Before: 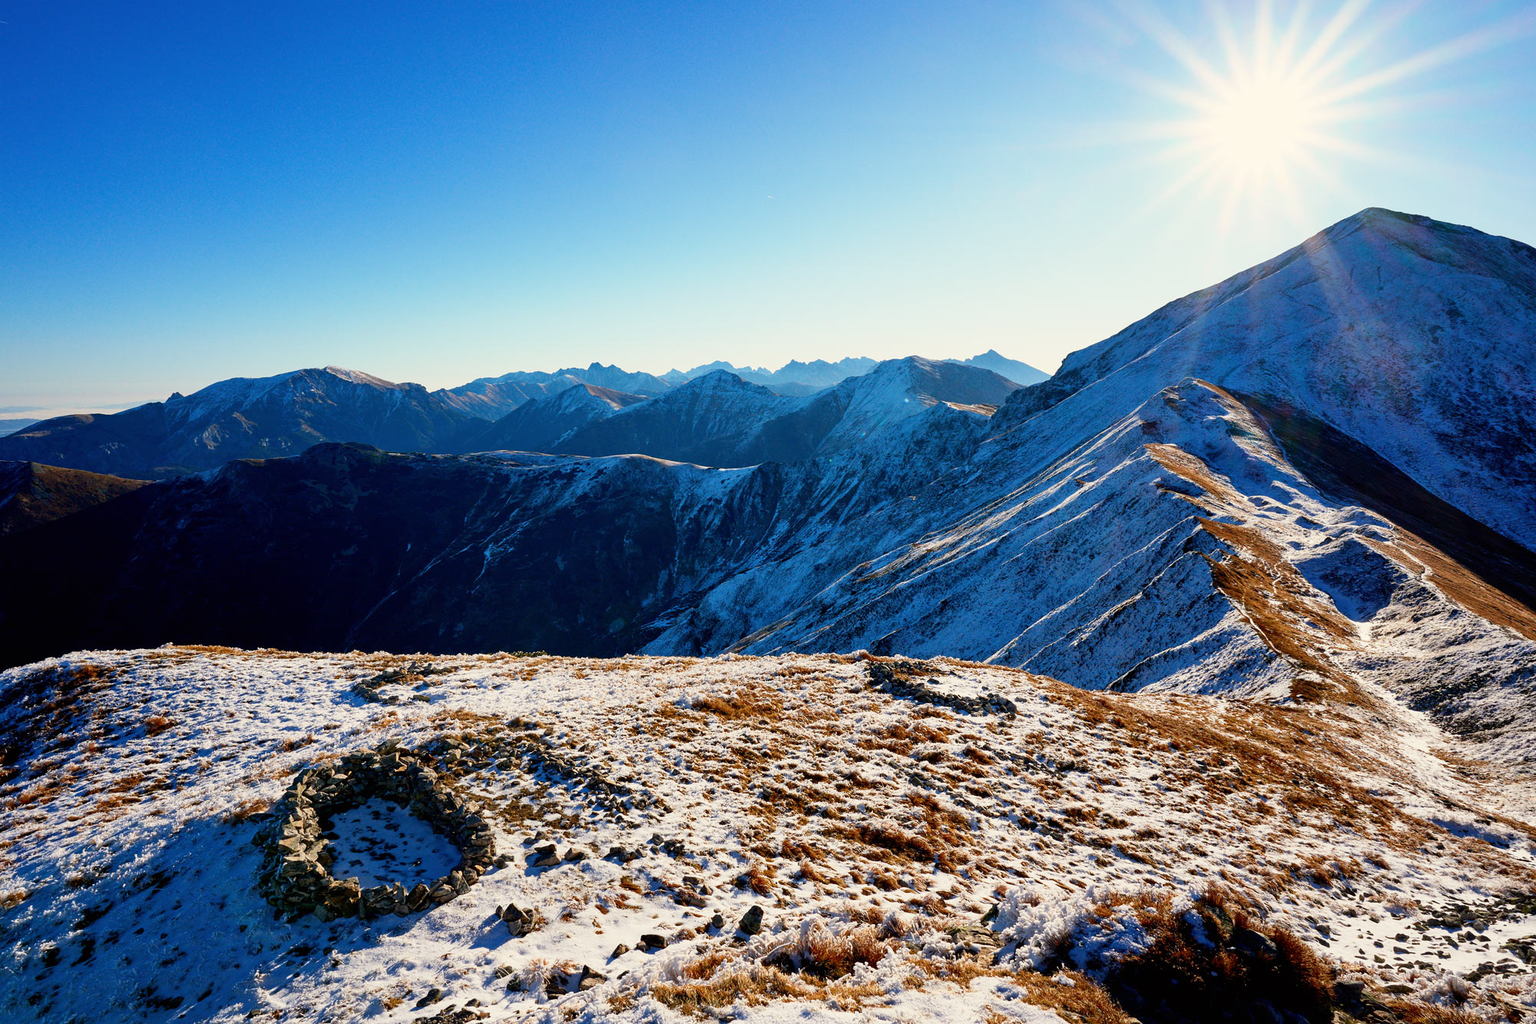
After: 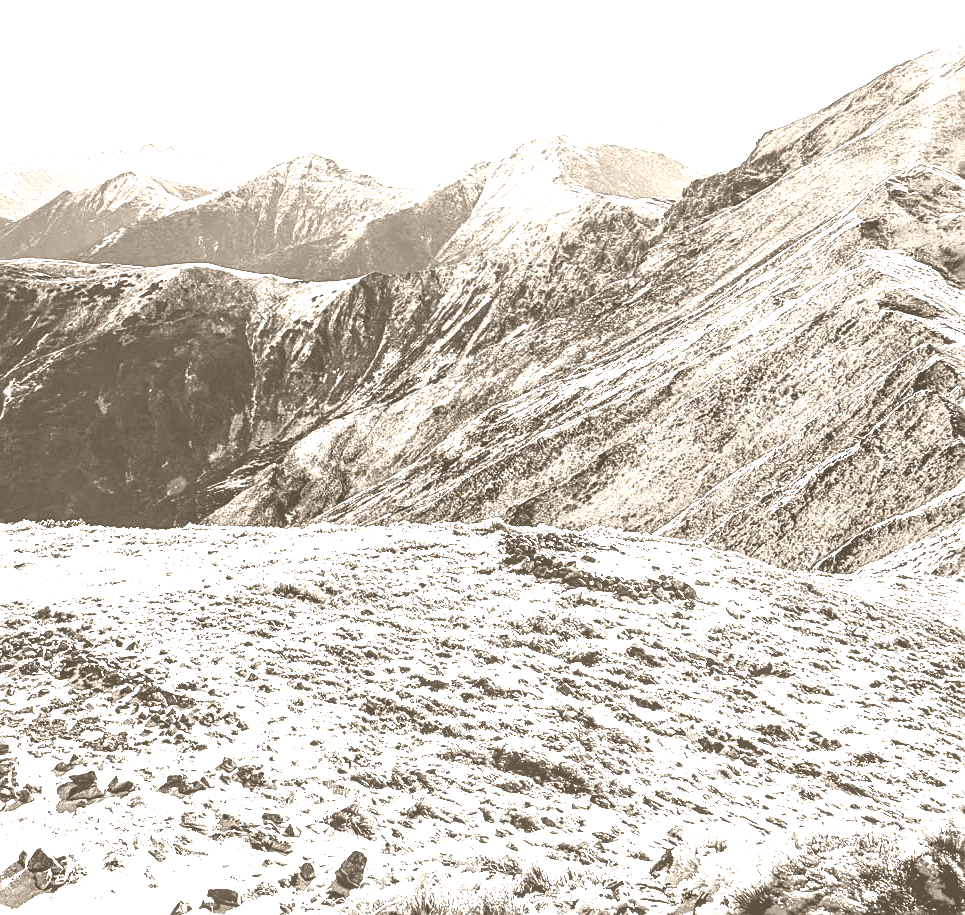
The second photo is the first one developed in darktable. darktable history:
sharpen: on, module defaults
crop: left 31.379%, top 24.658%, right 20.326%, bottom 6.628%
shadows and highlights: shadows 43.06, highlights 6.94
local contrast: on, module defaults
tone curve: curves: ch0 [(0, 0.013) (0.036, 0.035) (0.274, 0.288) (0.504, 0.536) (0.844, 0.84) (1, 0.97)]; ch1 [(0, 0) (0.389, 0.403) (0.462, 0.48) (0.499, 0.5) (0.524, 0.529) (0.567, 0.603) (0.626, 0.651) (0.749, 0.781) (1, 1)]; ch2 [(0, 0) (0.464, 0.478) (0.5, 0.501) (0.533, 0.539) (0.599, 0.6) (0.704, 0.732) (1, 1)], color space Lab, independent channels, preserve colors none
colorize: hue 34.49°, saturation 35.33%, source mix 100%, version 1
contrast brightness saturation: contrast 0.4, brightness 0.1, saturation 0.21
exposure: black level correction 0, exposure 1.1 EV, compensate exposure bias true, compensate highlight preservation false
